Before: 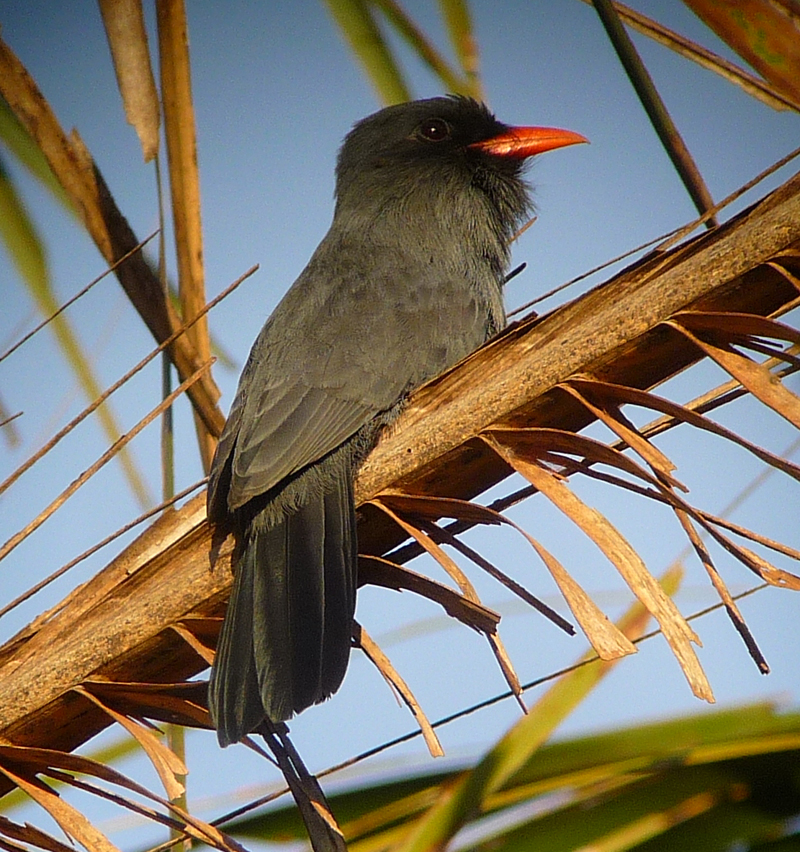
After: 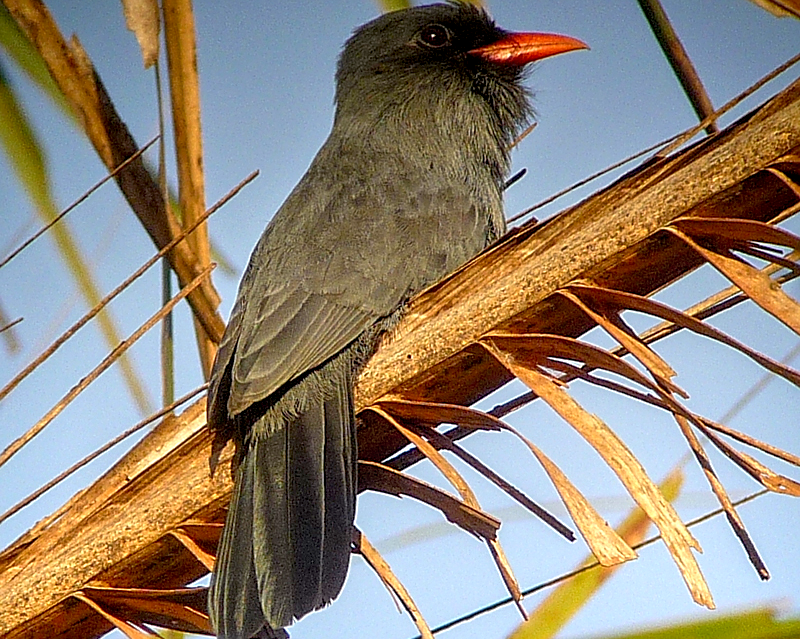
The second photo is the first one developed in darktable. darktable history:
crop: top 11.038%, bottom 13.962%
tone equalizer: -8 EV 1 EV, -7 EV 1 EV, -6 EV 1 EV, -5 EV 1 EV, -4 EV 1 EV, -3 EV 0.75 EV, -2 EV 0.5 EV, -1 EV 0.25 EV
graduated density: on, module defaults
sharpen: on, module defaults
local contrast: on, module defaults
exposure: black level correction 0.005, exposure 0.417 EV, compensate highlight preservation false
